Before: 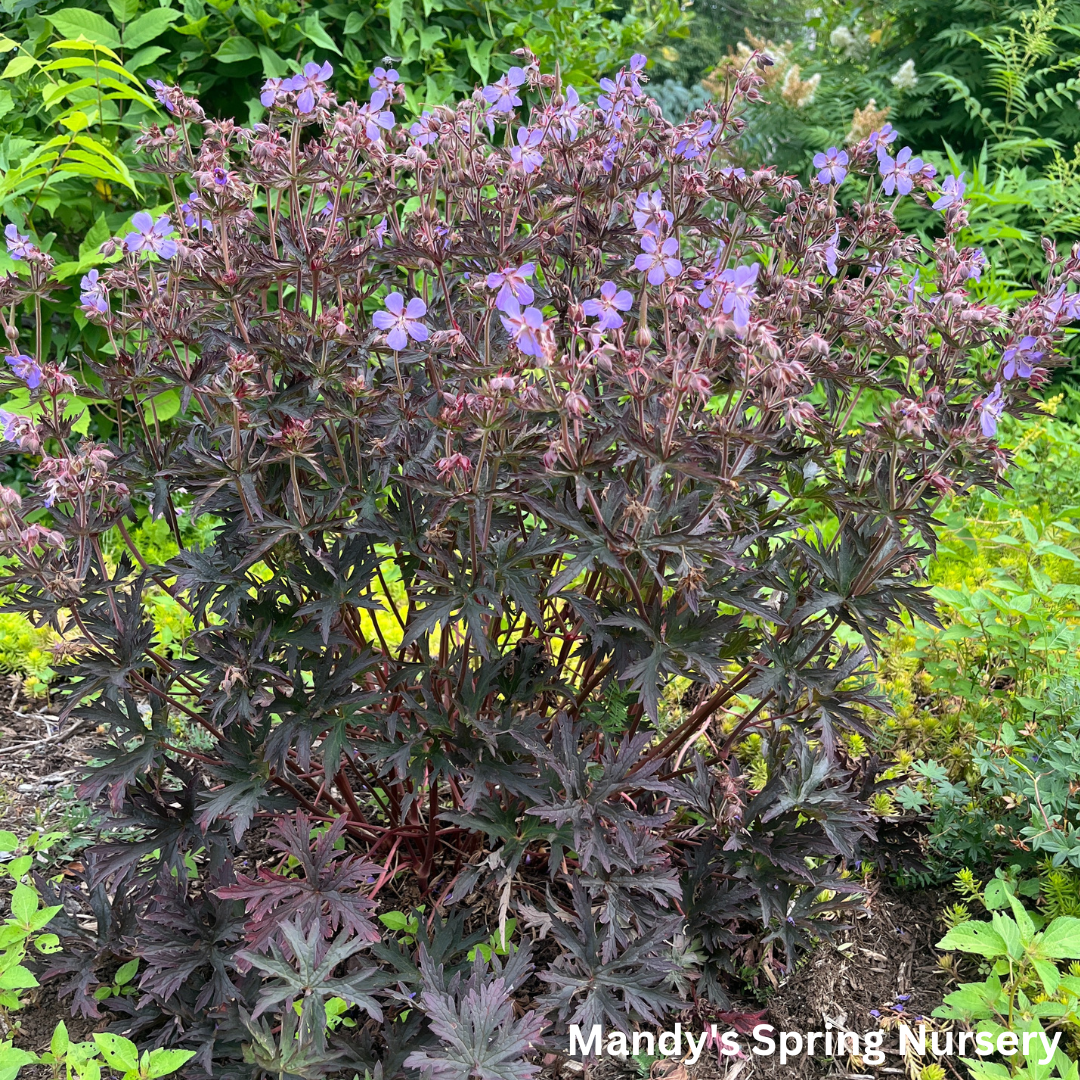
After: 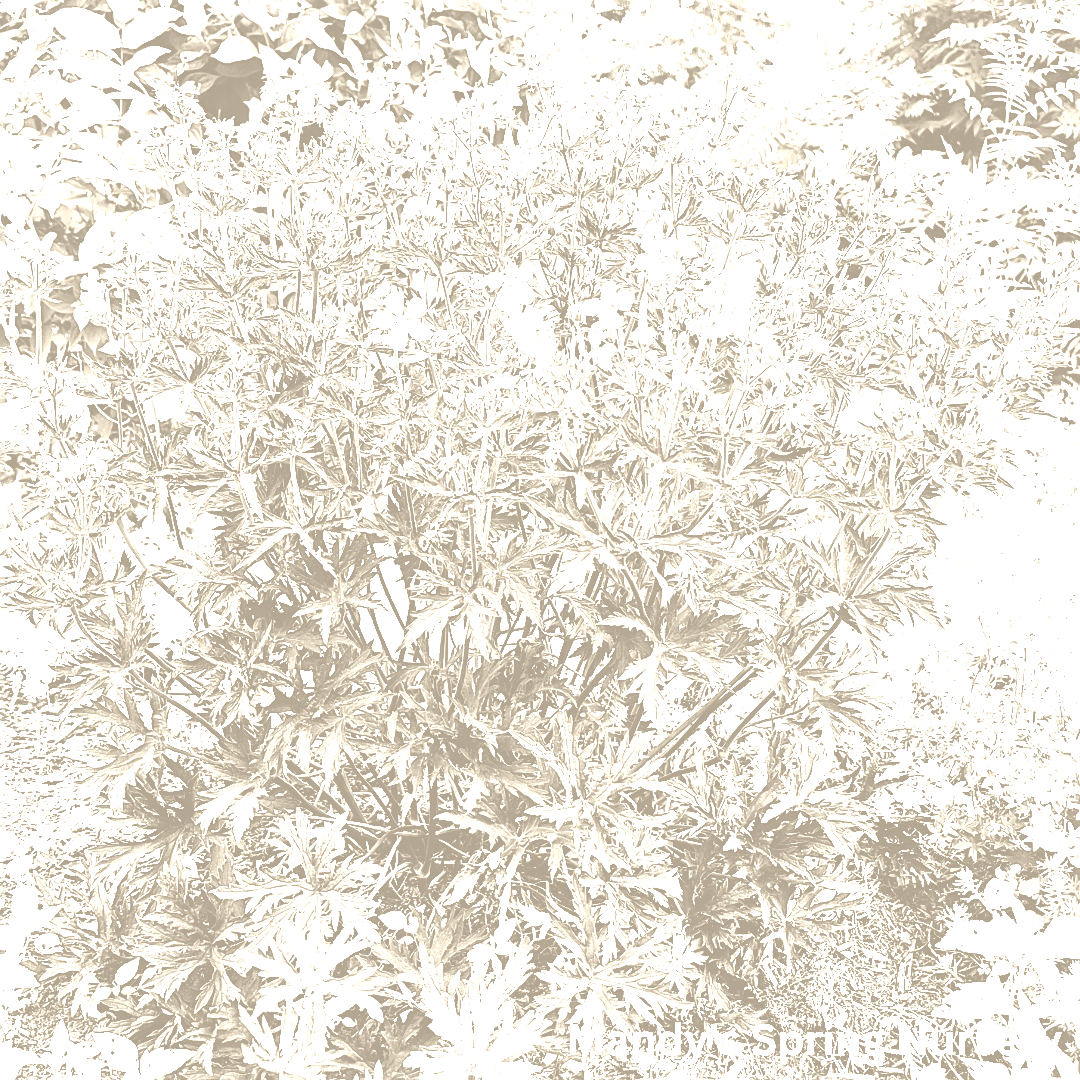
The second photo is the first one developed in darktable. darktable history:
colorize: hue 36°, saturation 71%, lightness 80.79%
tone equalizer: -8 EV -0.75 EV, -7 EV -0.7 EV, -6 EV -0.6 EV, -5 EV -0.4 EV, -3 EV 0.4 EV, -2 EV 0.6 EV, -1 EV 0.7 EV, +0 EV 0.75 EV, edges refinement/feathering 500, mask exposure compensation -1.57 EV, preserve details no
rgb curve: curves: ch0 [(0, 0) (0.21, 0.15) (0.24, 0.21) (0.5, 0.75) (0.75, 0.96) (0.89, 0.99) (1, 1)]; ch1 [(0, 0.02) (0.21, 0.13) (0.25, 0.2) (0.5, 0.67) (0.75, 0.9) (0.89, 0.97) (1, 1)]; ch2 [(0, 0.02) (0.21, 0.13) (0.25, 0.2) (0.5, 0.67) (0.75, 0.9) (0.89, 0.97) (1, 1)], compensate middle gray true
exposure: black level correction -0.002, exposure 0.54 EV, compensate highlight preservation false
white balance: red 0.967, blue 1.119, emerald 0.756
sharpen: on, module defaults
velvia: strength 15%
